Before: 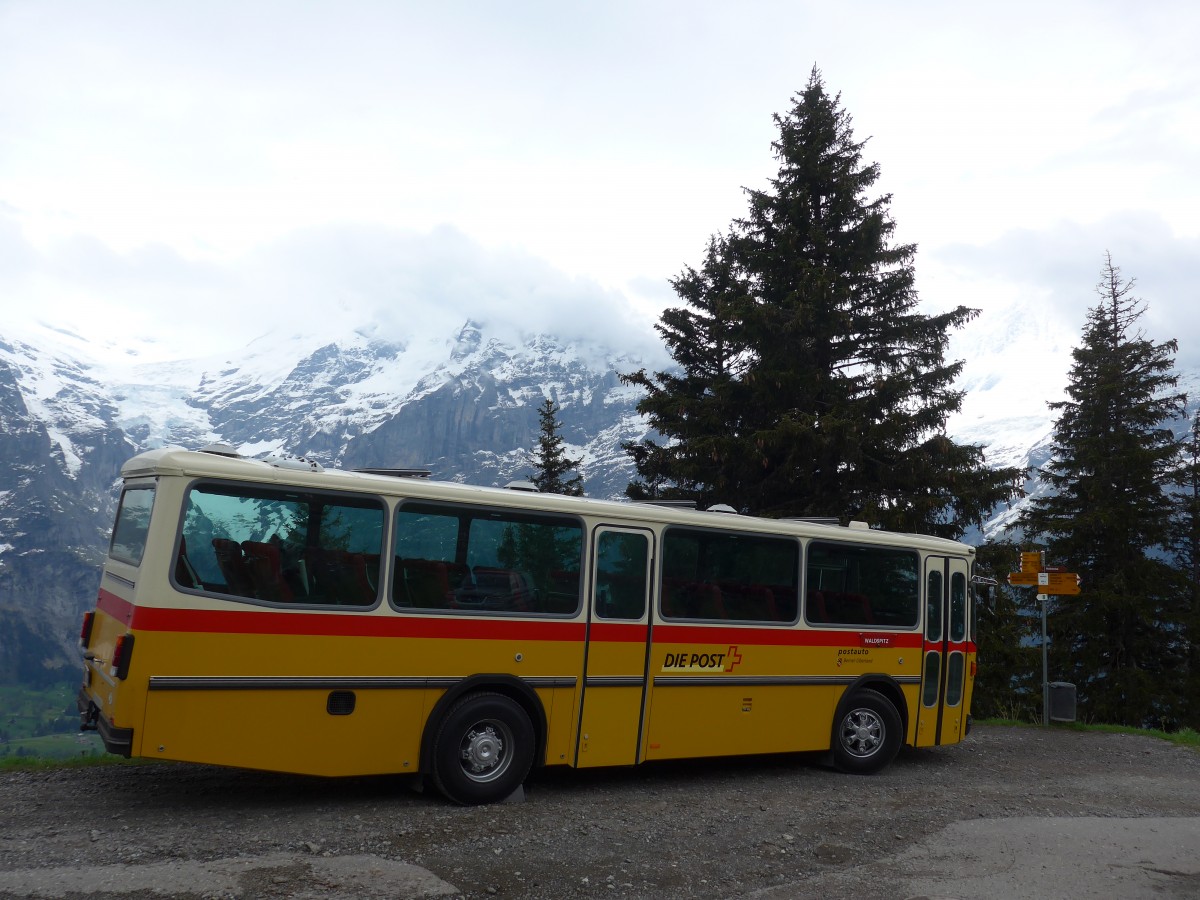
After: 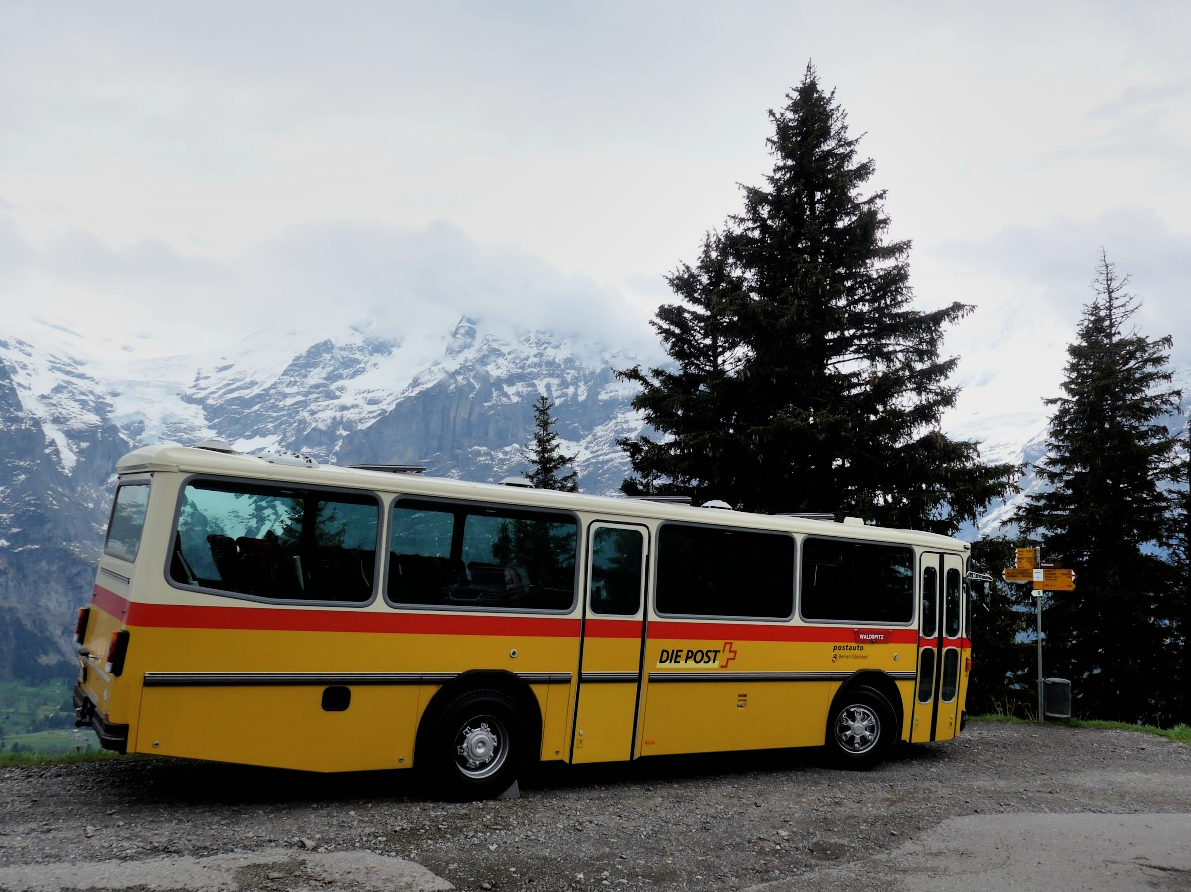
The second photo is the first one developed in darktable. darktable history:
crop: left 0.434%, top 0.485%, right 0.244%, bottom 0.386%
exposure: black level correction 0, exposure 0.5 EV, compensate highlight preservation false
filmic rgb: black relative exposure -4.88 EV, hardness 2.82
shadows and highlights: soften with gaussian
